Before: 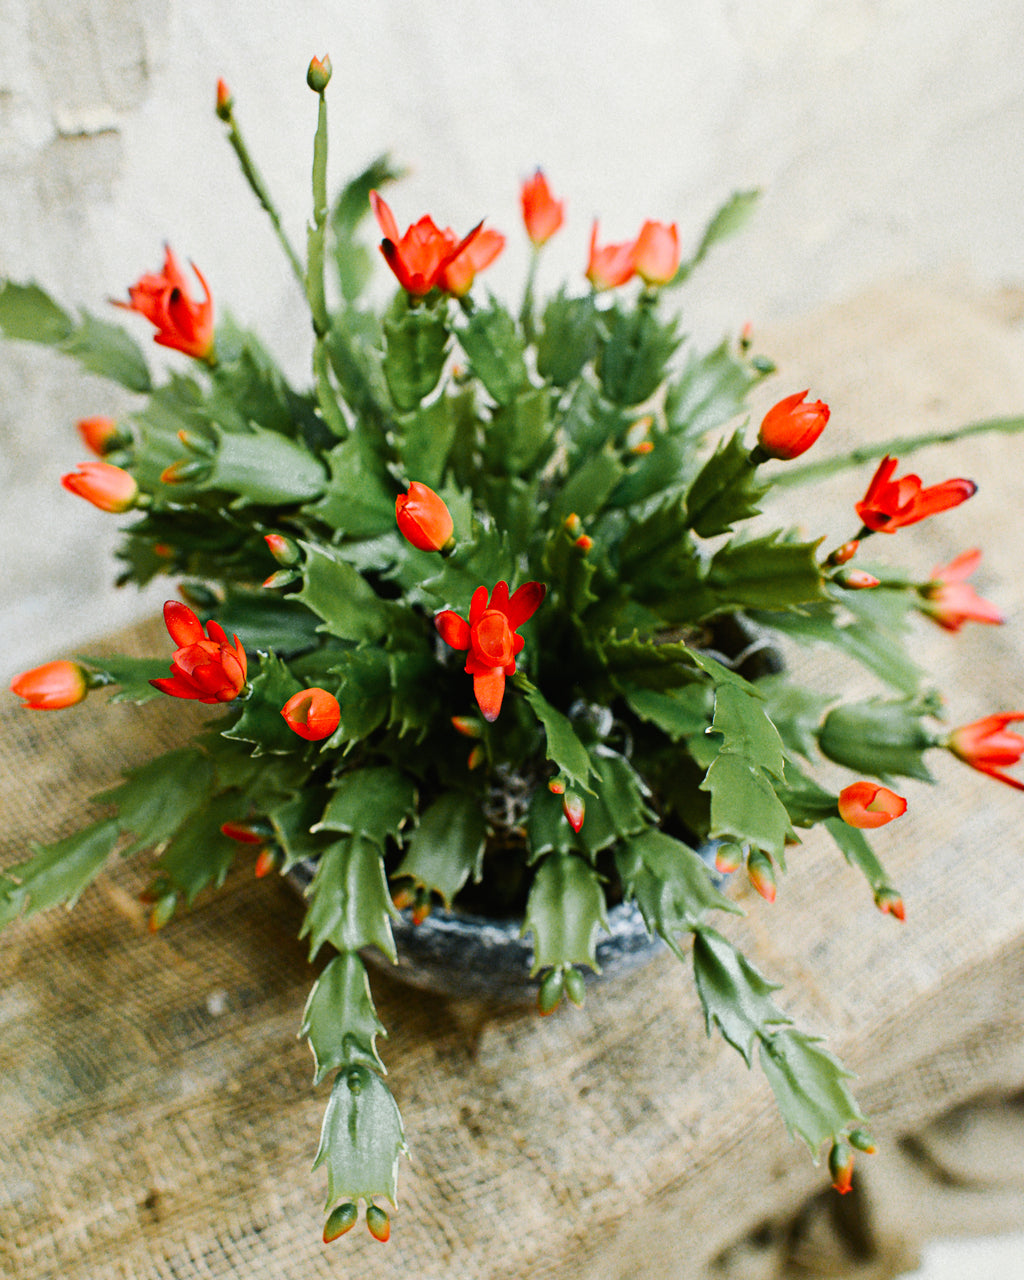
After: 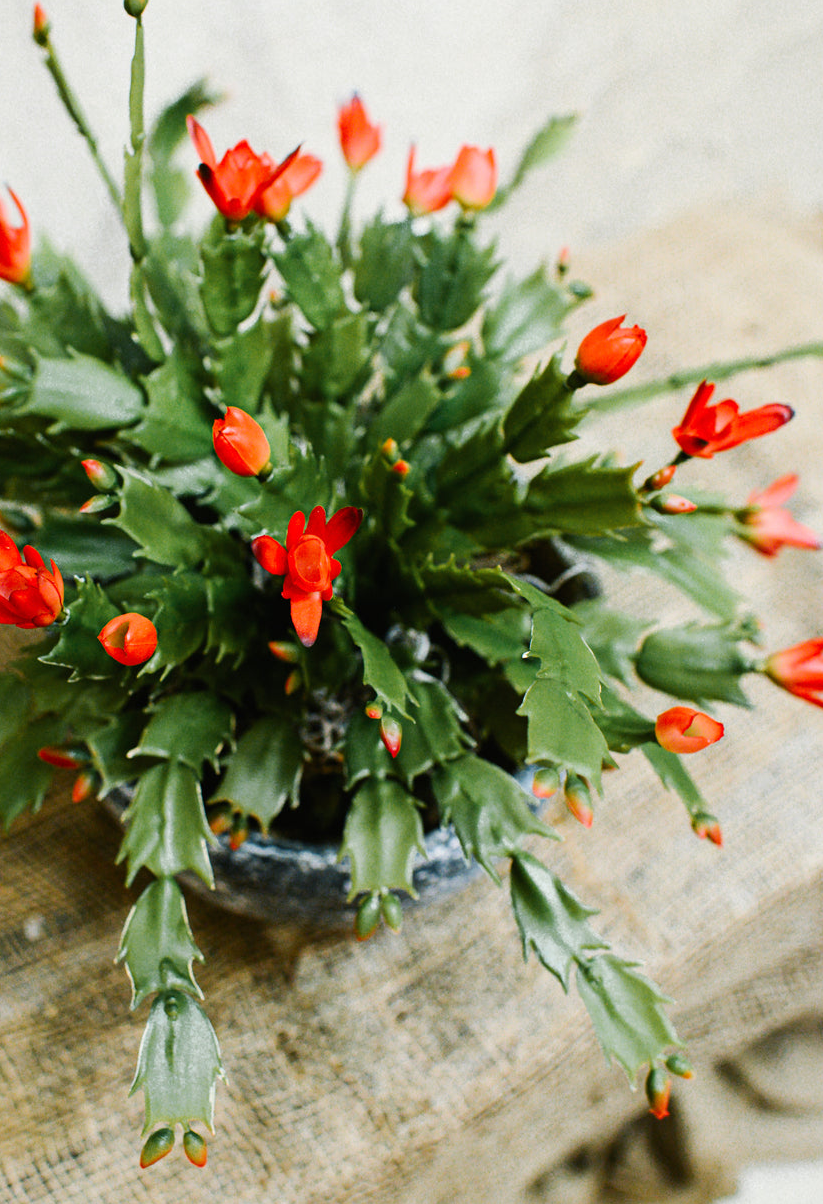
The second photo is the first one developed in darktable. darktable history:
crop and rotate: left 17.919%, top 5.875%, right 1.682%
